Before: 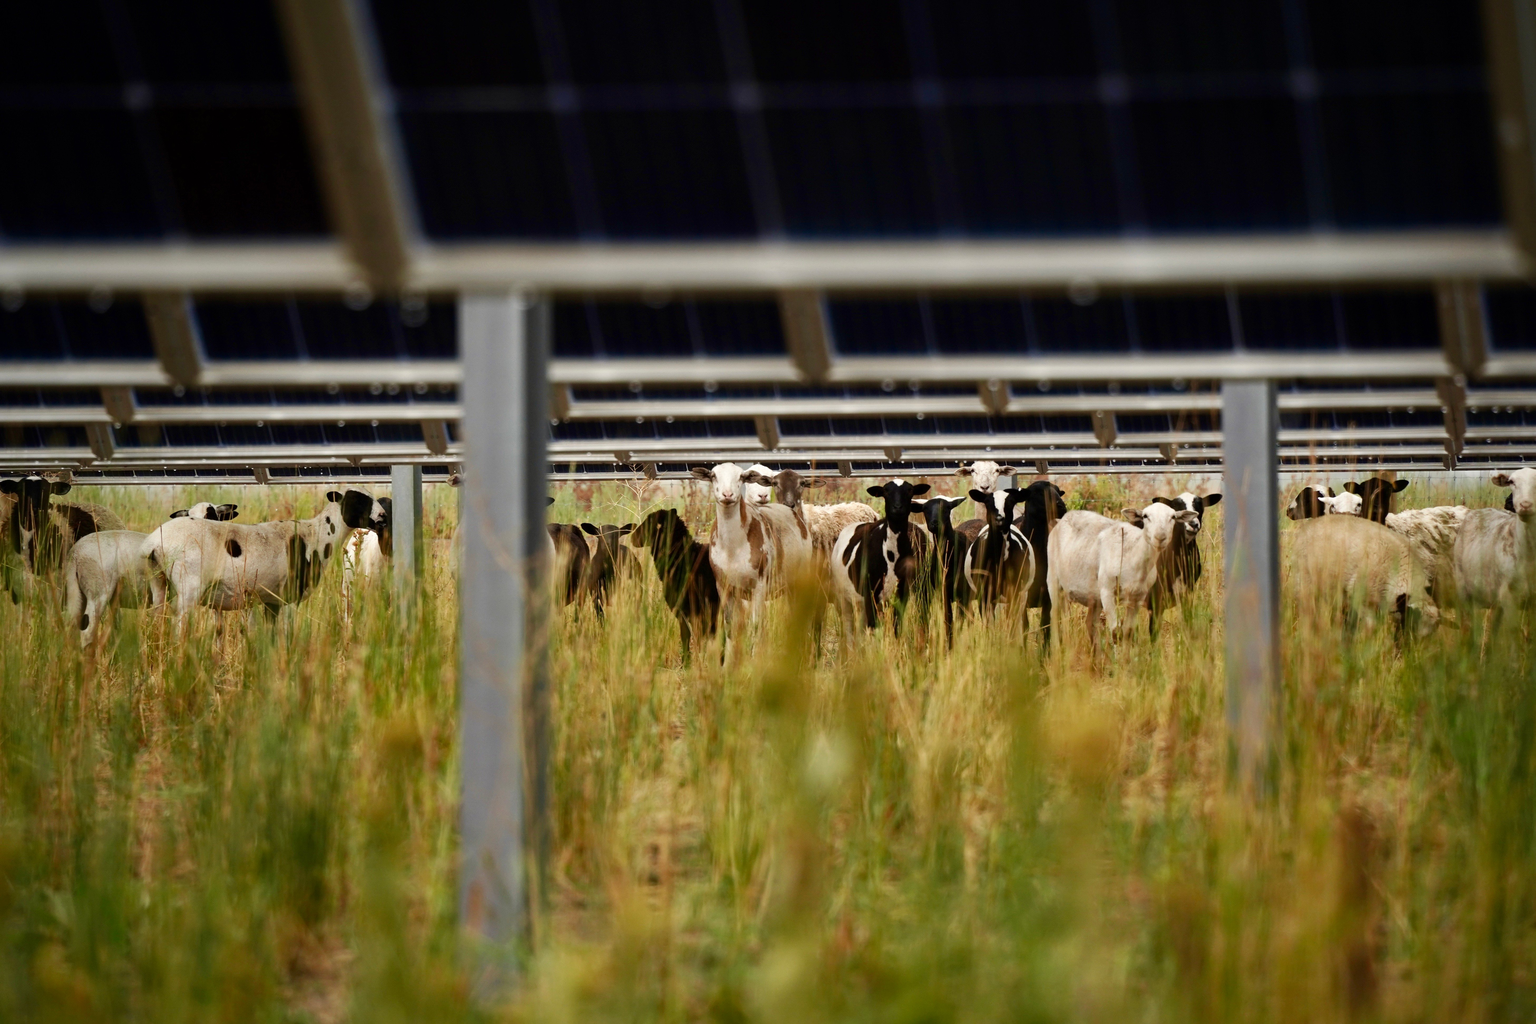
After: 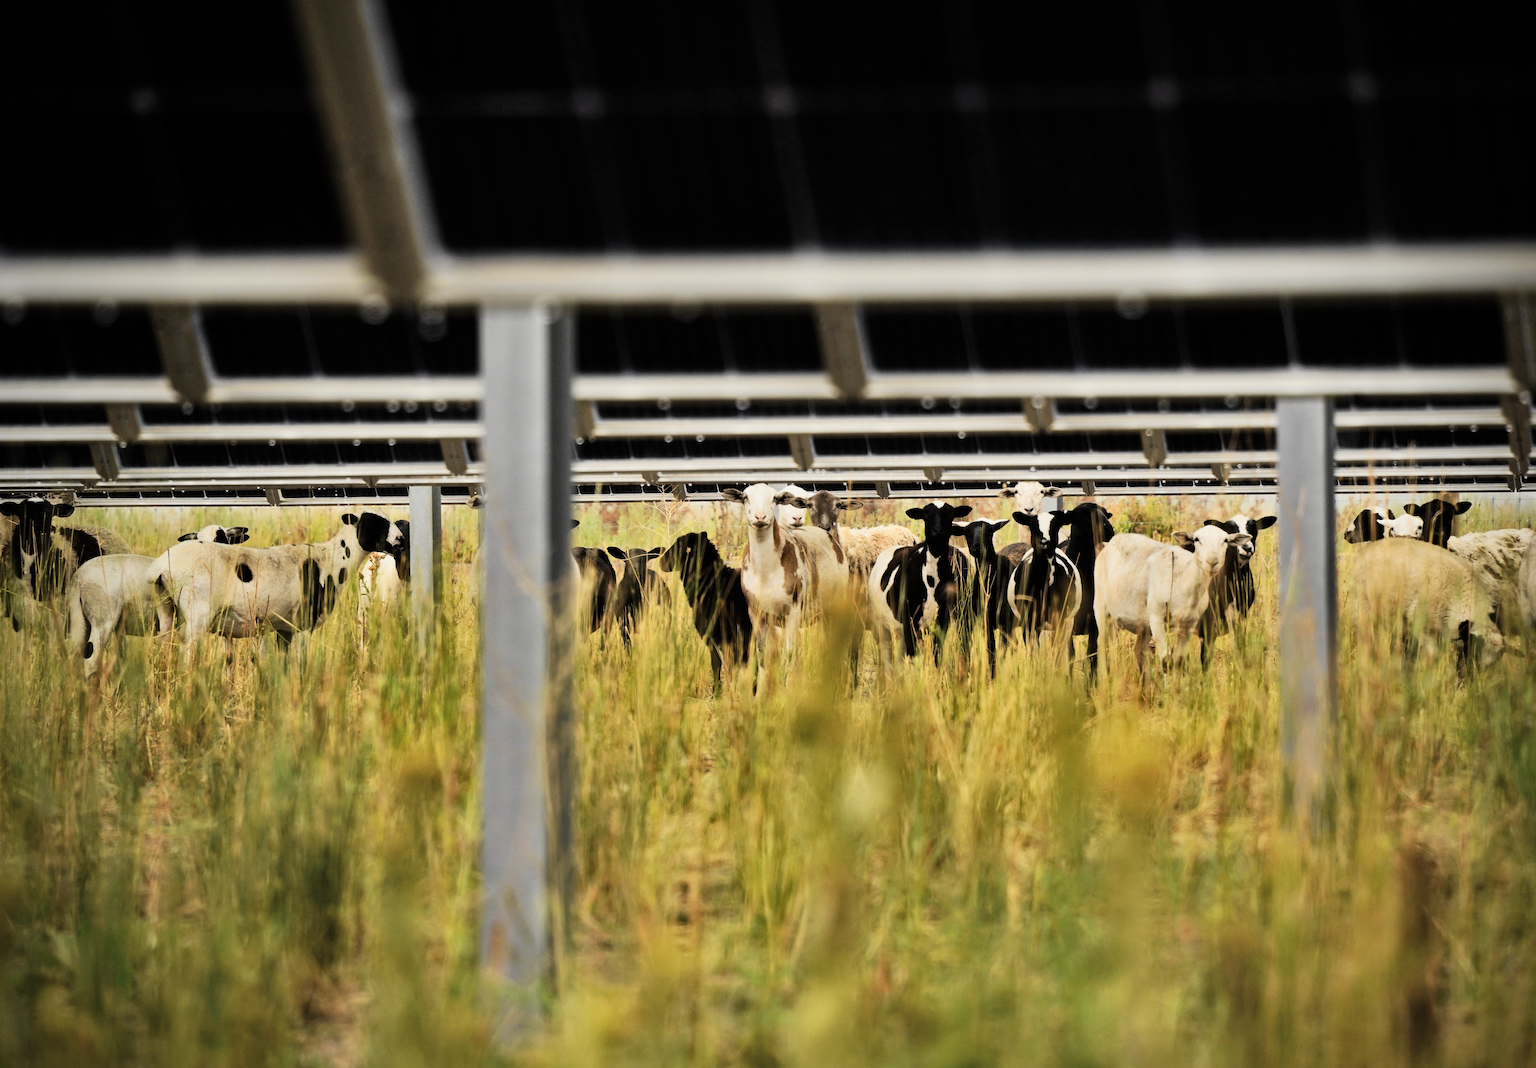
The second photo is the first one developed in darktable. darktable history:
vignetting: saturation -0.023
crop: right 4.254%, bottom 0.05%
tone curve: curves: ch0 [(0, 0.008) (0.107, 0.083) (0.283, 0.287) (0.429, 0.51) (0.607, 0.739) (0.789, 0.893) (0.998, 0.978)]; ch1 [(0, 0) (0.323, 0.339) (0.438, 0.427) (0.478, 0.484) (0.502, 0.502) (0.527, 0.525) (0.571, 0.579) (0.608, 0.629) (0.669, 0.704) (0.859, 0.899) (1, 1)]; ch2 [(0, 0) (0.33, 0.347) (0.421, 0.456) (0.473, 0.498) (0.502, 0.504) (0.522, 0.524) (0.549, 0.567) (0.593, 0.626) (0.676, 0.724) (1, 1)], color space Lab, independent channels, preserve colors none
contrast brightness saturation: brightness 0.271
shadows and highlights: shadows 30.64, highlights -62.41, soften with gaussian
levels: white 99.89%, levels [0, 0.618, 1]
